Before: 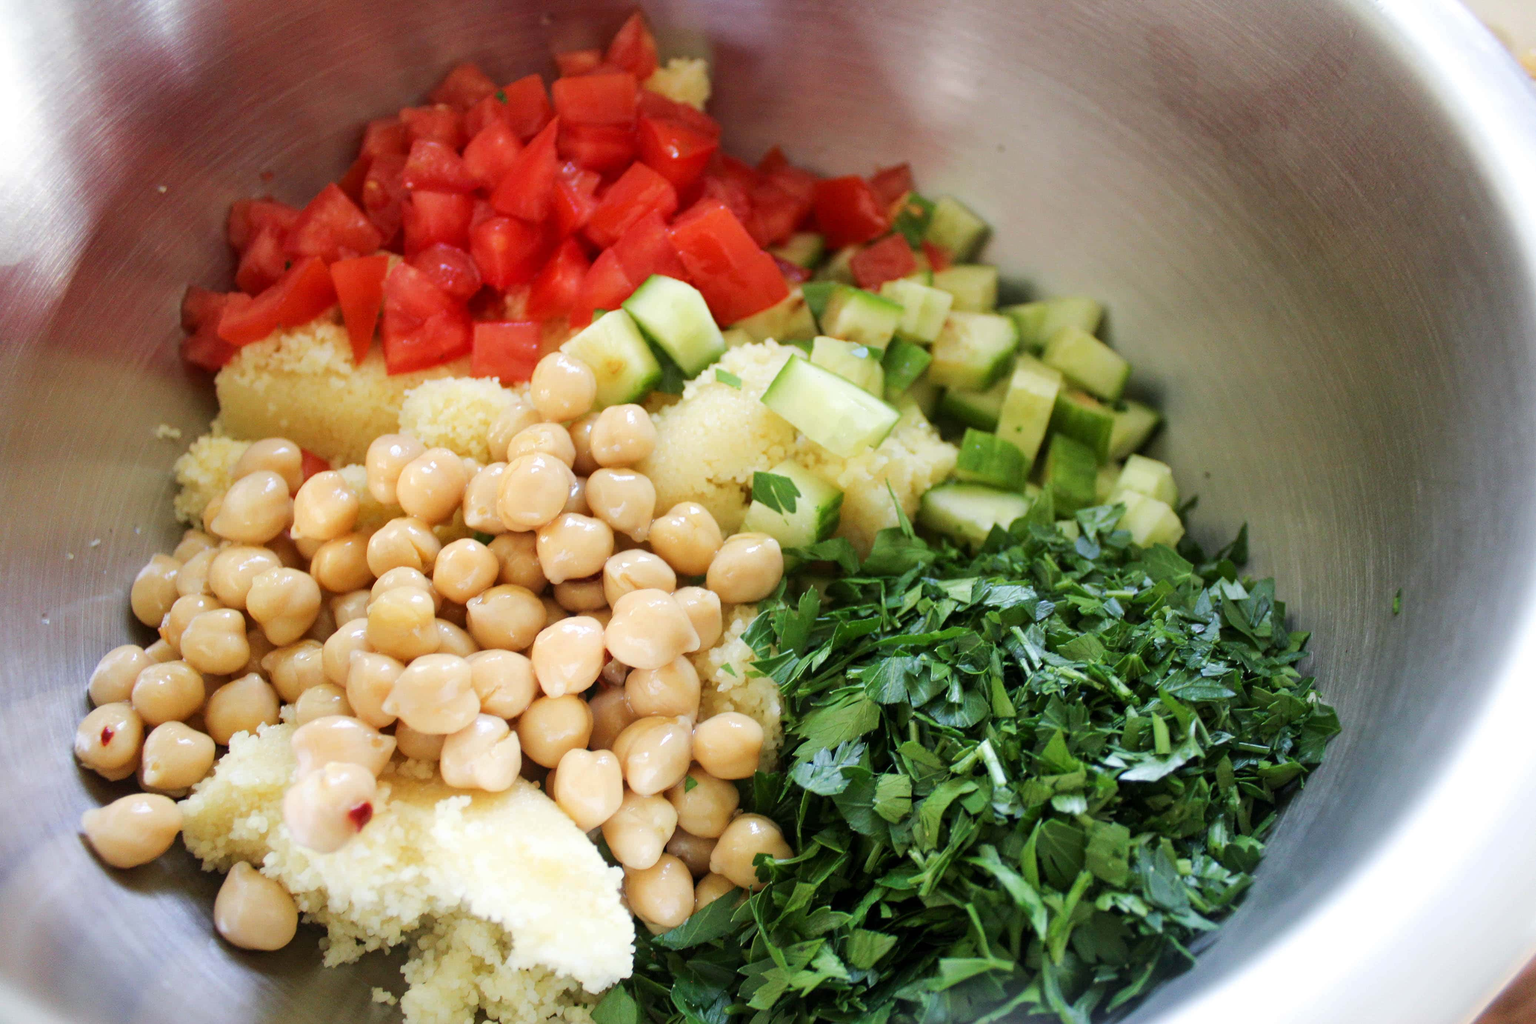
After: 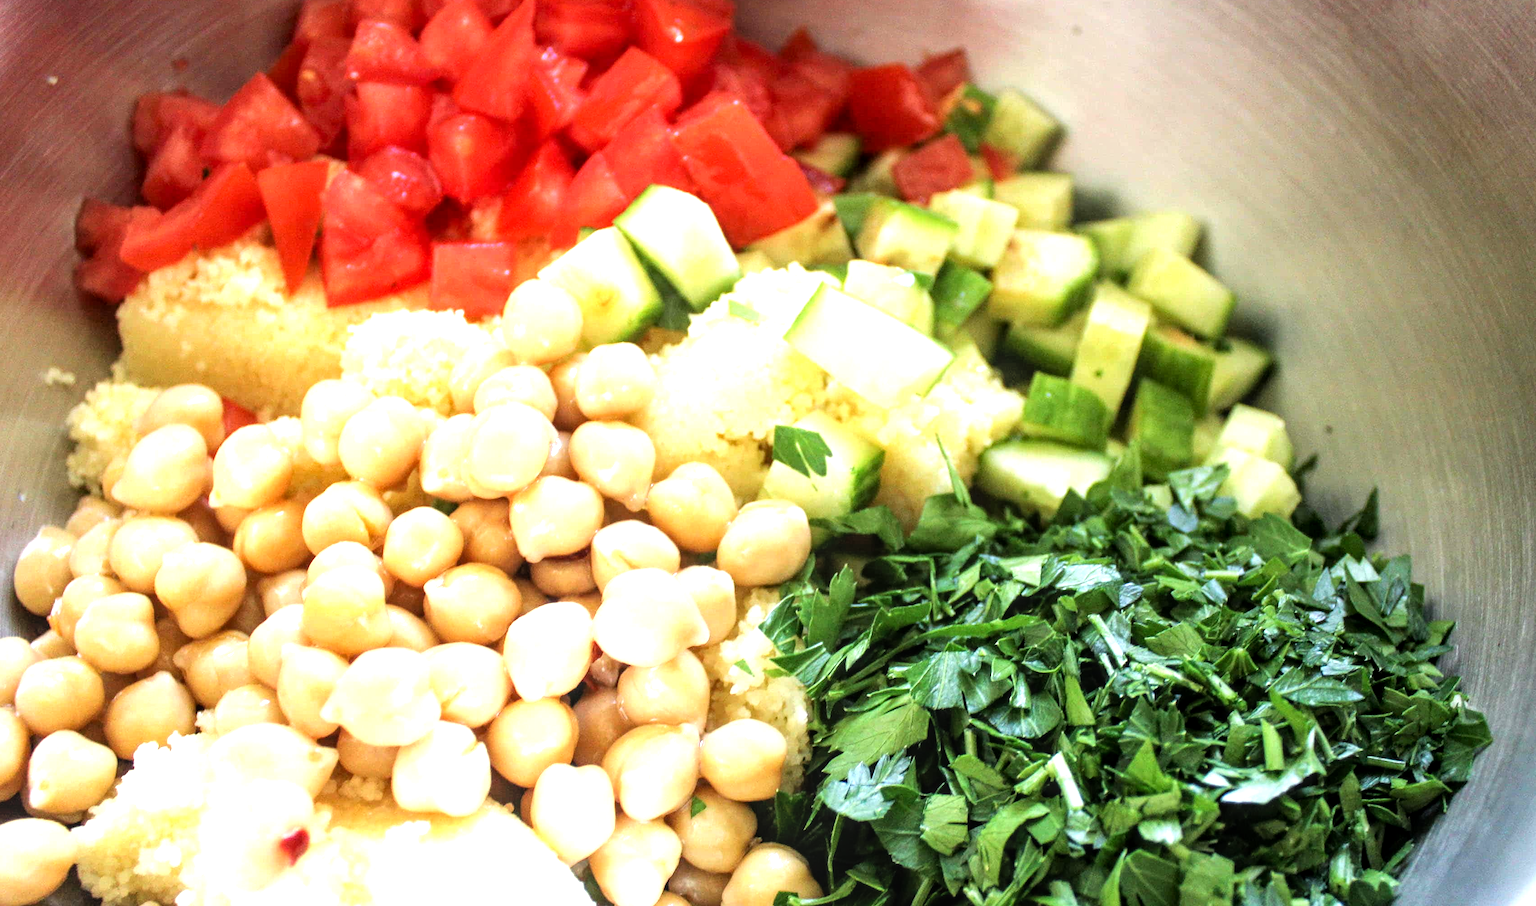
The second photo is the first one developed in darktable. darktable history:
crop: left 7.795%, top 12.1%, right 10.317%, bottom 15.396%
tone equalizer: -8 EV -1.1 EV, -7 EV -0.991 EV, -6 EV -0.898 EV, -5 EV -0.602 EV, -3 EV 0.576 EV, -2 EV 0.852 EV, -1 EV 1 EV, +0 EV 1.07 EV
local contrast: on, module defaults
